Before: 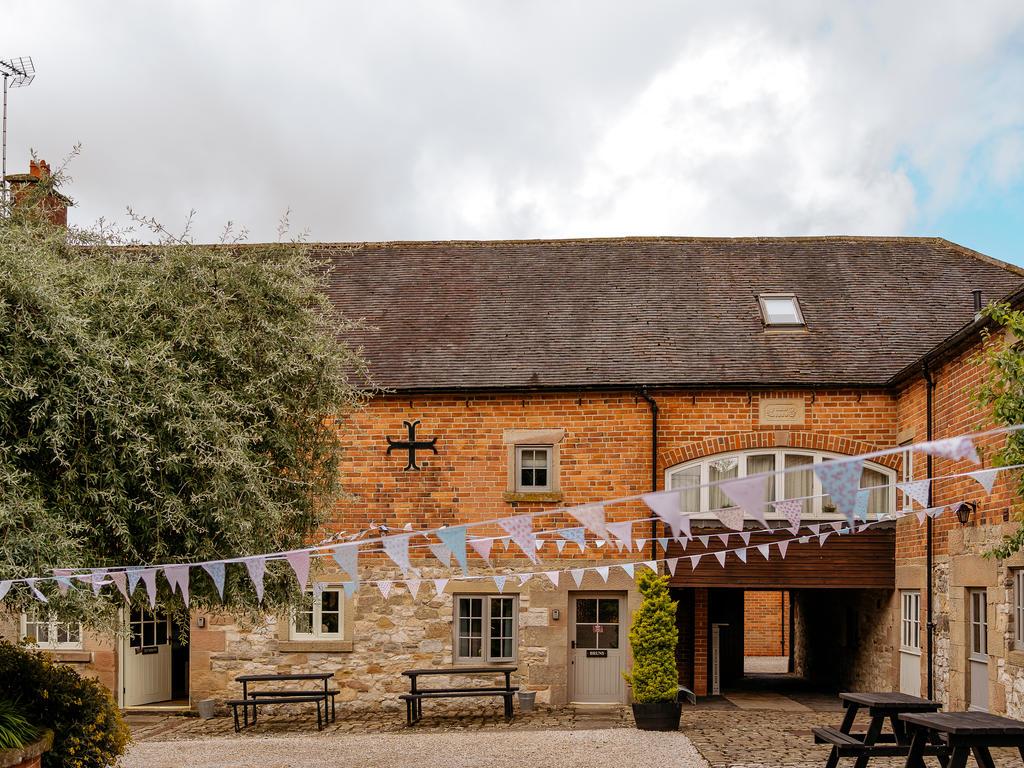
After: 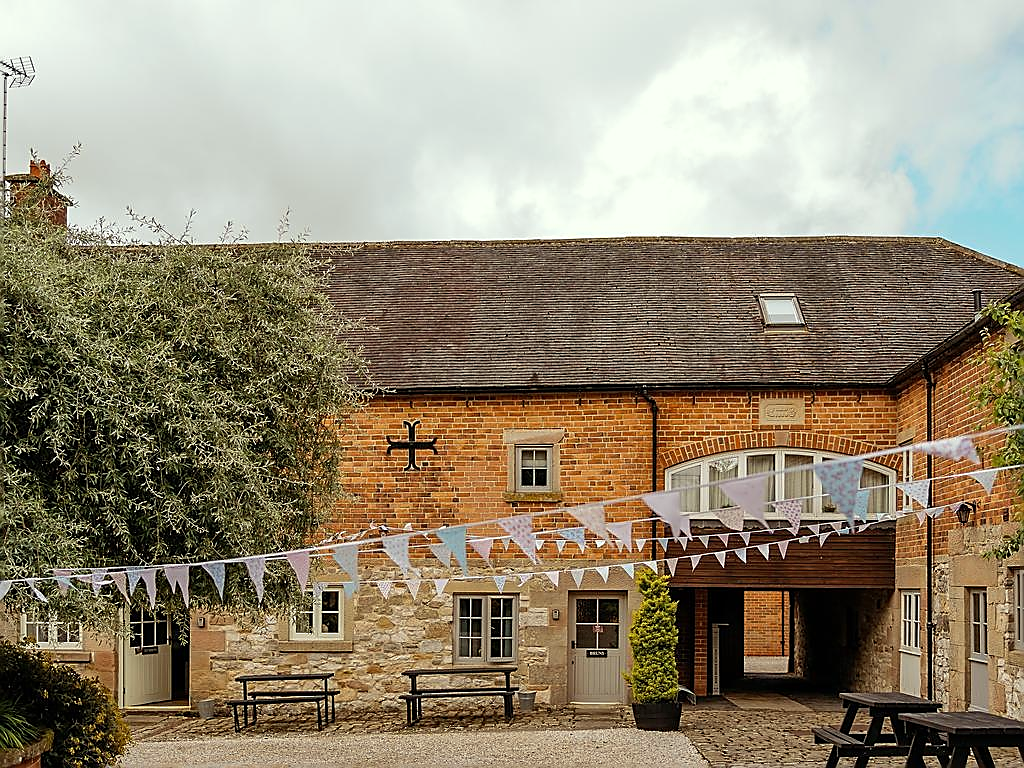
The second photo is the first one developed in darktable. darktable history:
sharpen: radius 1.422, amount 1.242, threshold 0.798
color correction: highlights a* -4.71, highlights b* 5.06, saturation 0.964
